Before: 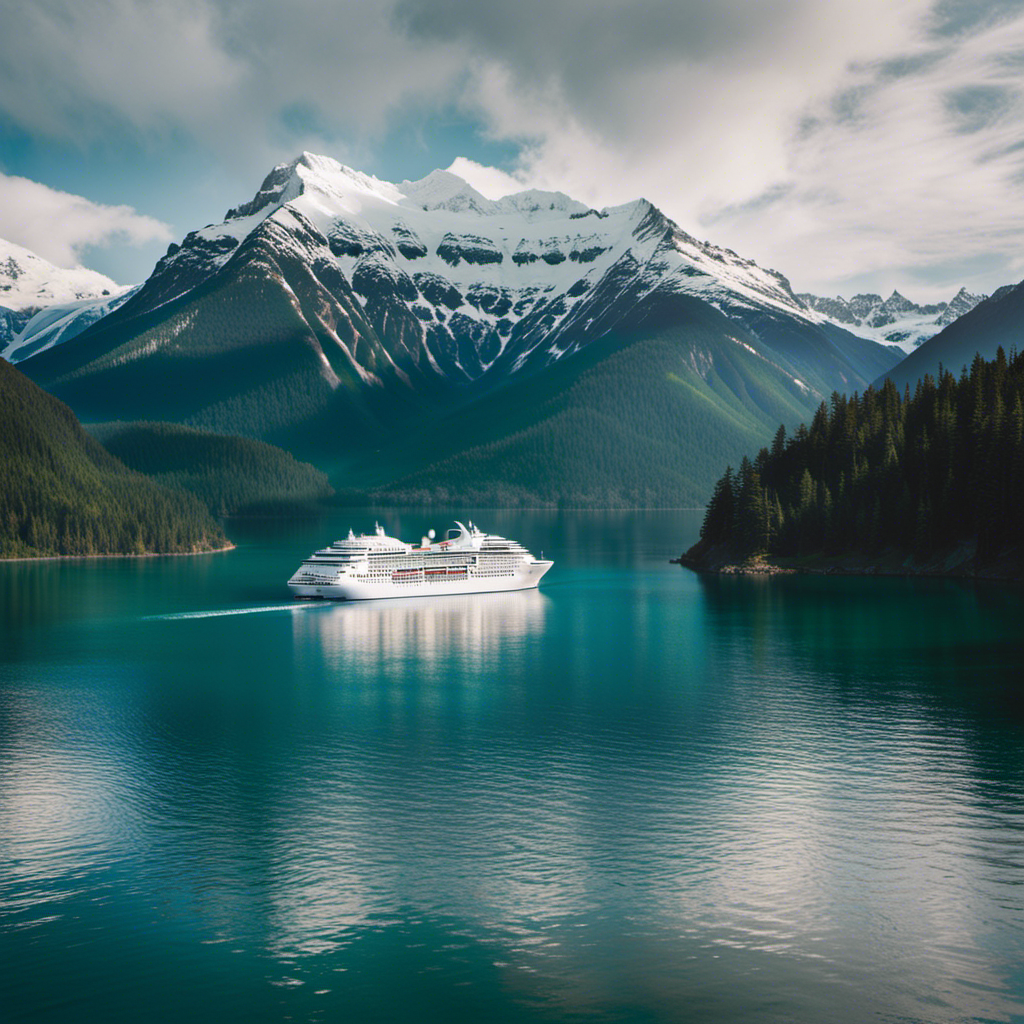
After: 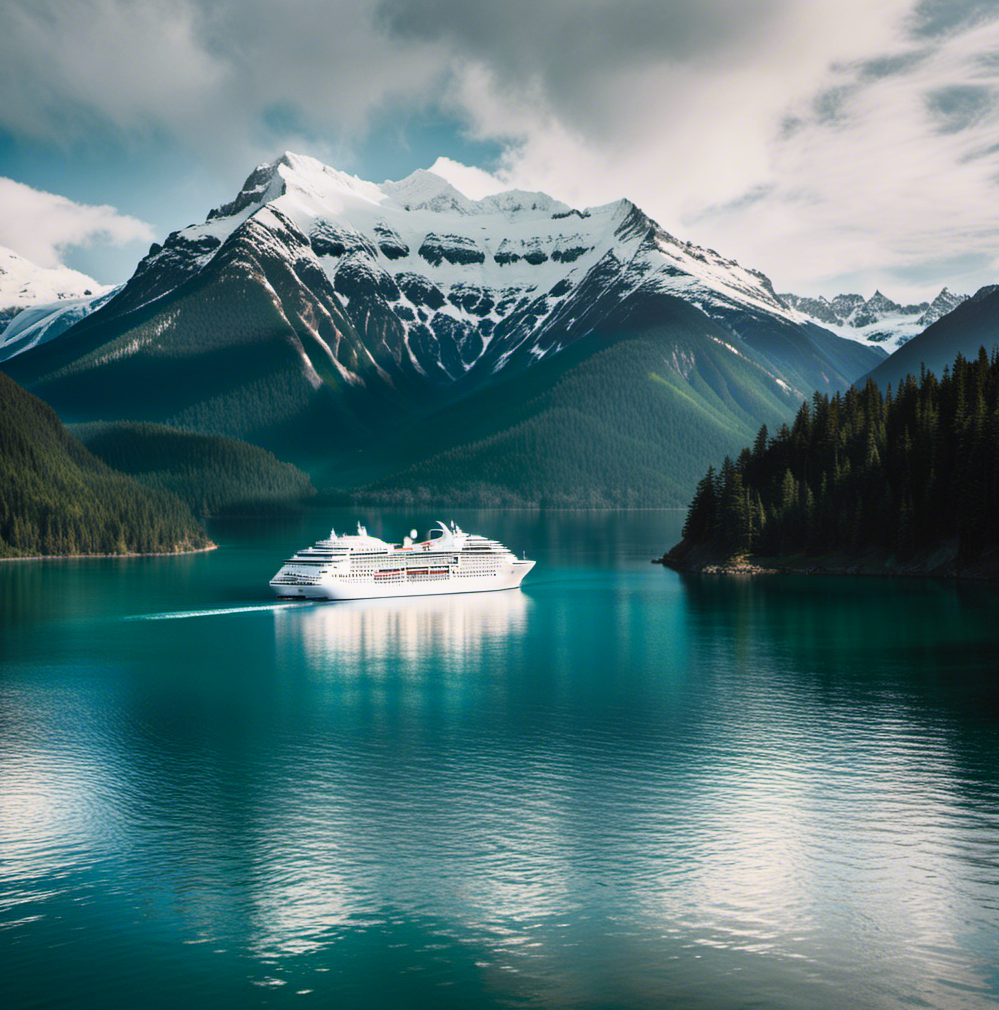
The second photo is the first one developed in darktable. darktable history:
crop and rotate: left 1.774%, right 0.633%, bottom 1.28%
base curve: curves: ch0 [(0, 0) (0.005, 0.002) (0.193, 0.295) (0.399, 0.664) (0.75, 0.928) (1, 1)]
color balance rgb: global vibrance 10%
graduated density: rotation -0.352°, offset 57.64
